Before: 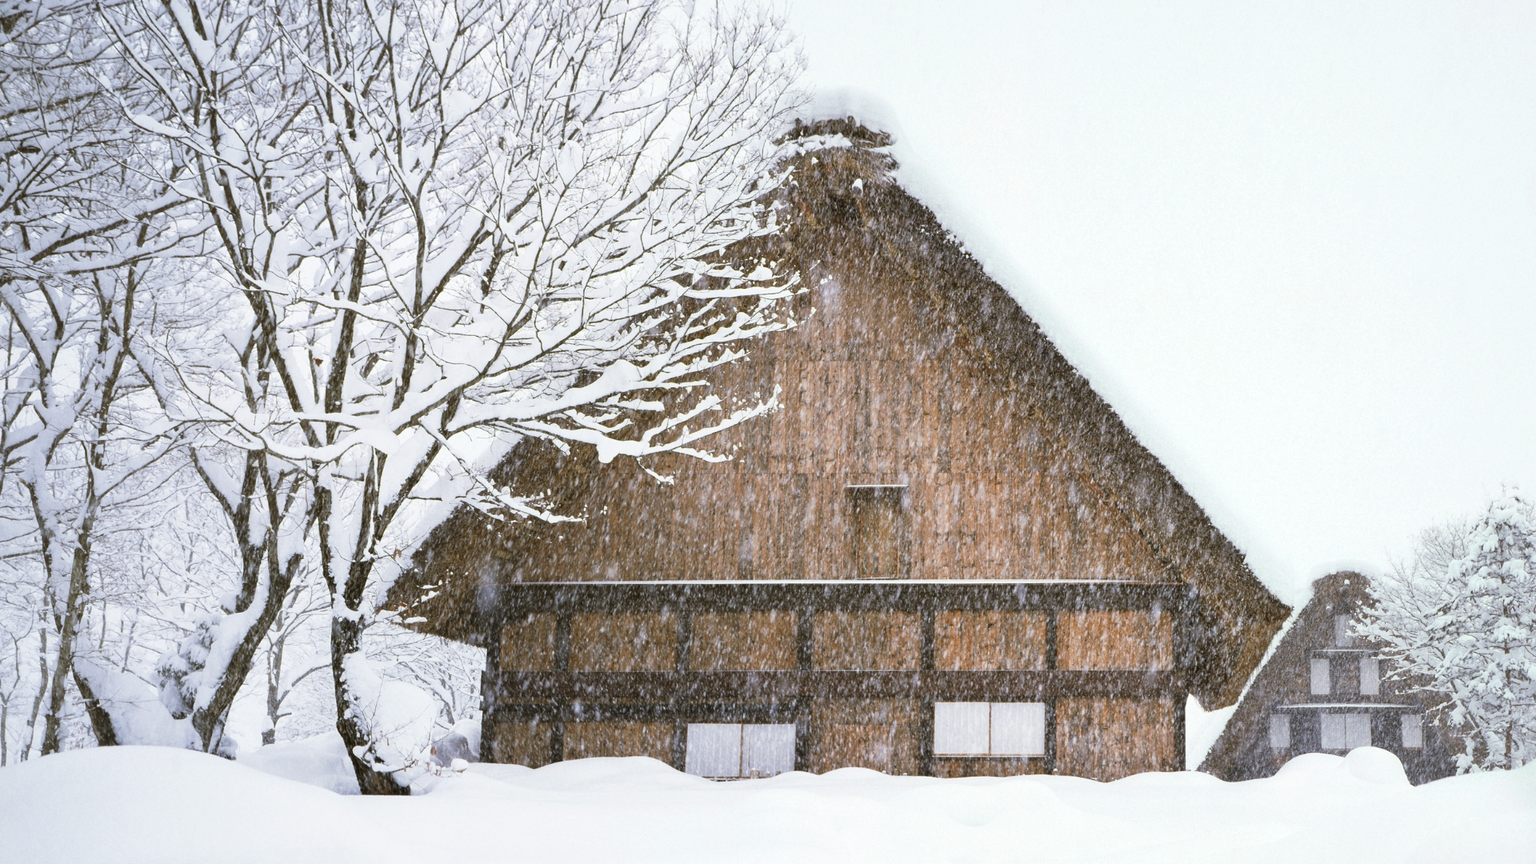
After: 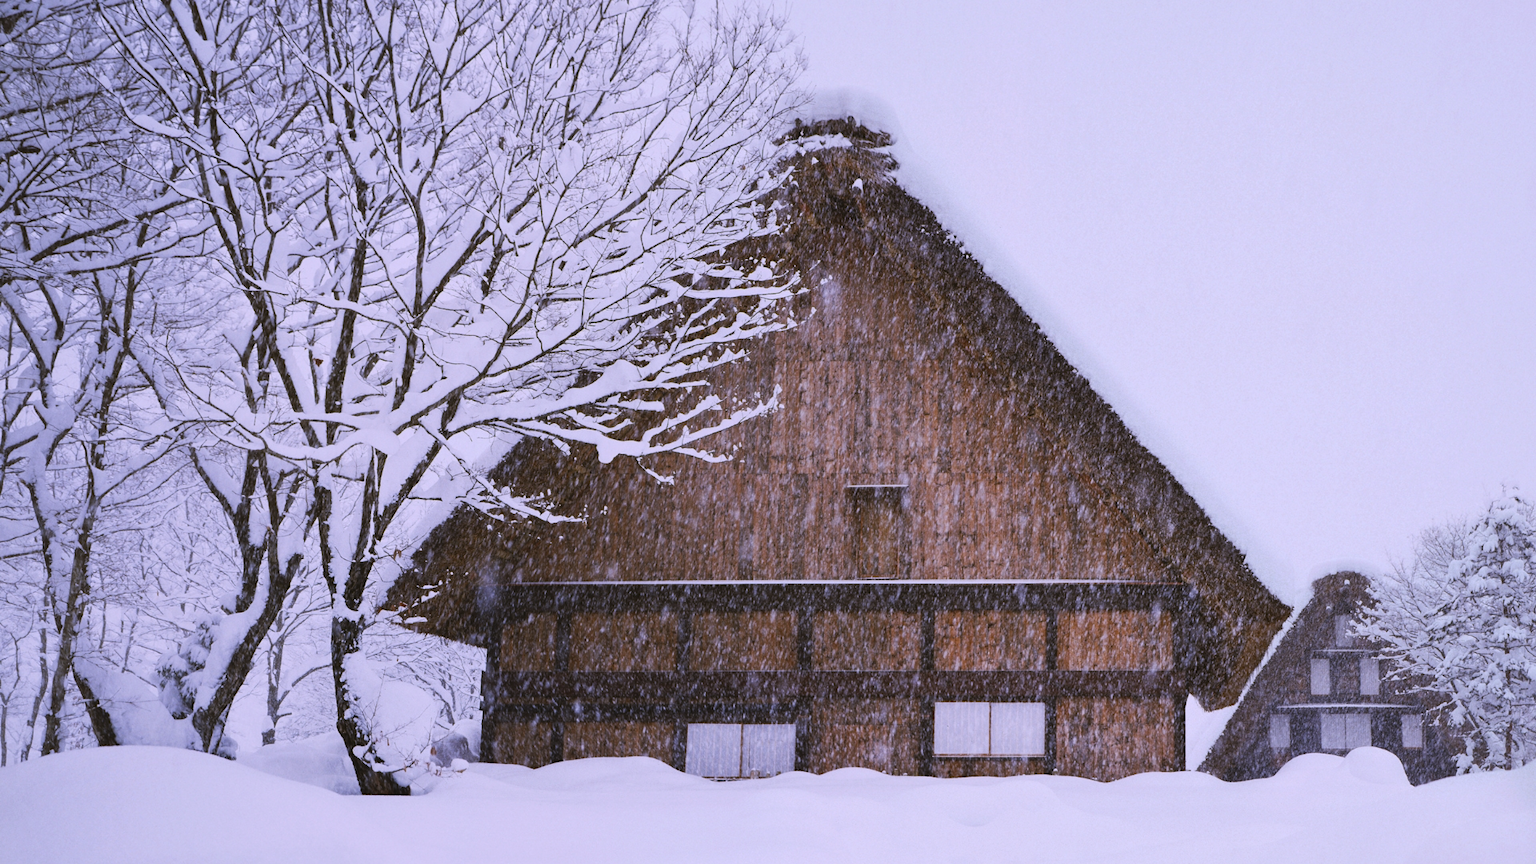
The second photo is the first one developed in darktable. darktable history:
white balance: red 1.042, blue 1.17
tone equalizer: on, module defaults
exposure: black level correction -0.015, exposure -0.5 EV, compensate highlight preservation false
contrast brightness saturation: contrast 0.07, brightness -0.14, saturation 0.11
